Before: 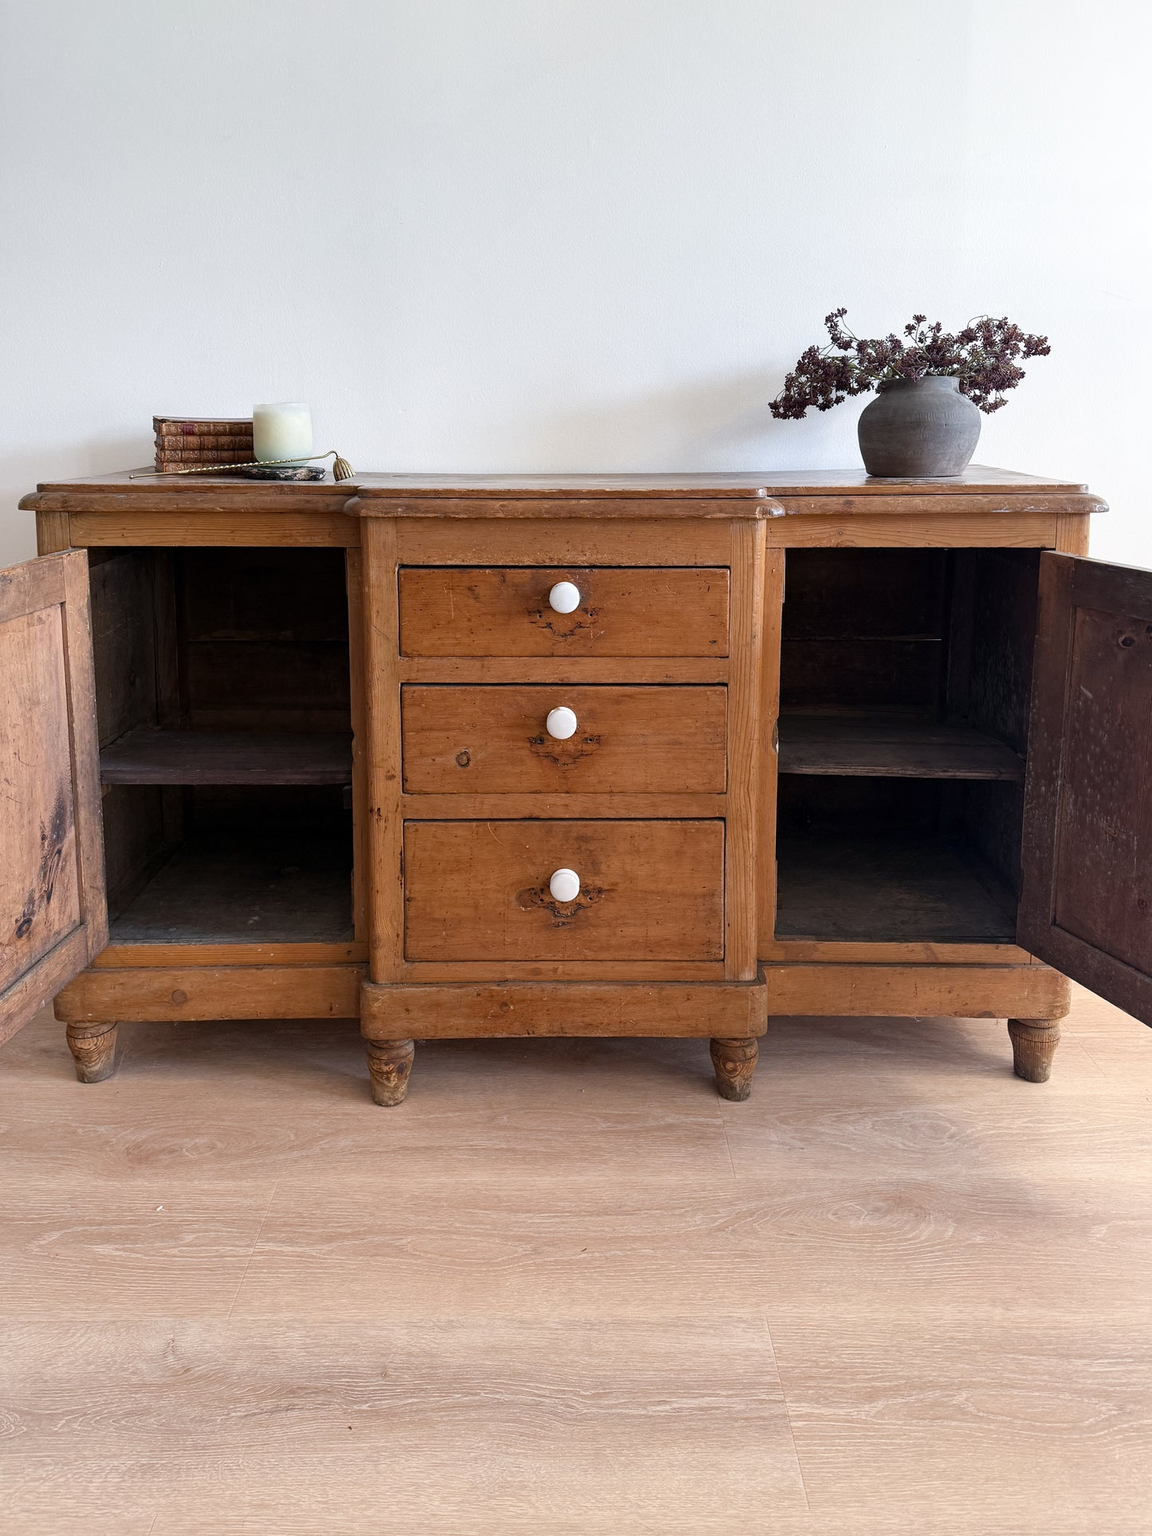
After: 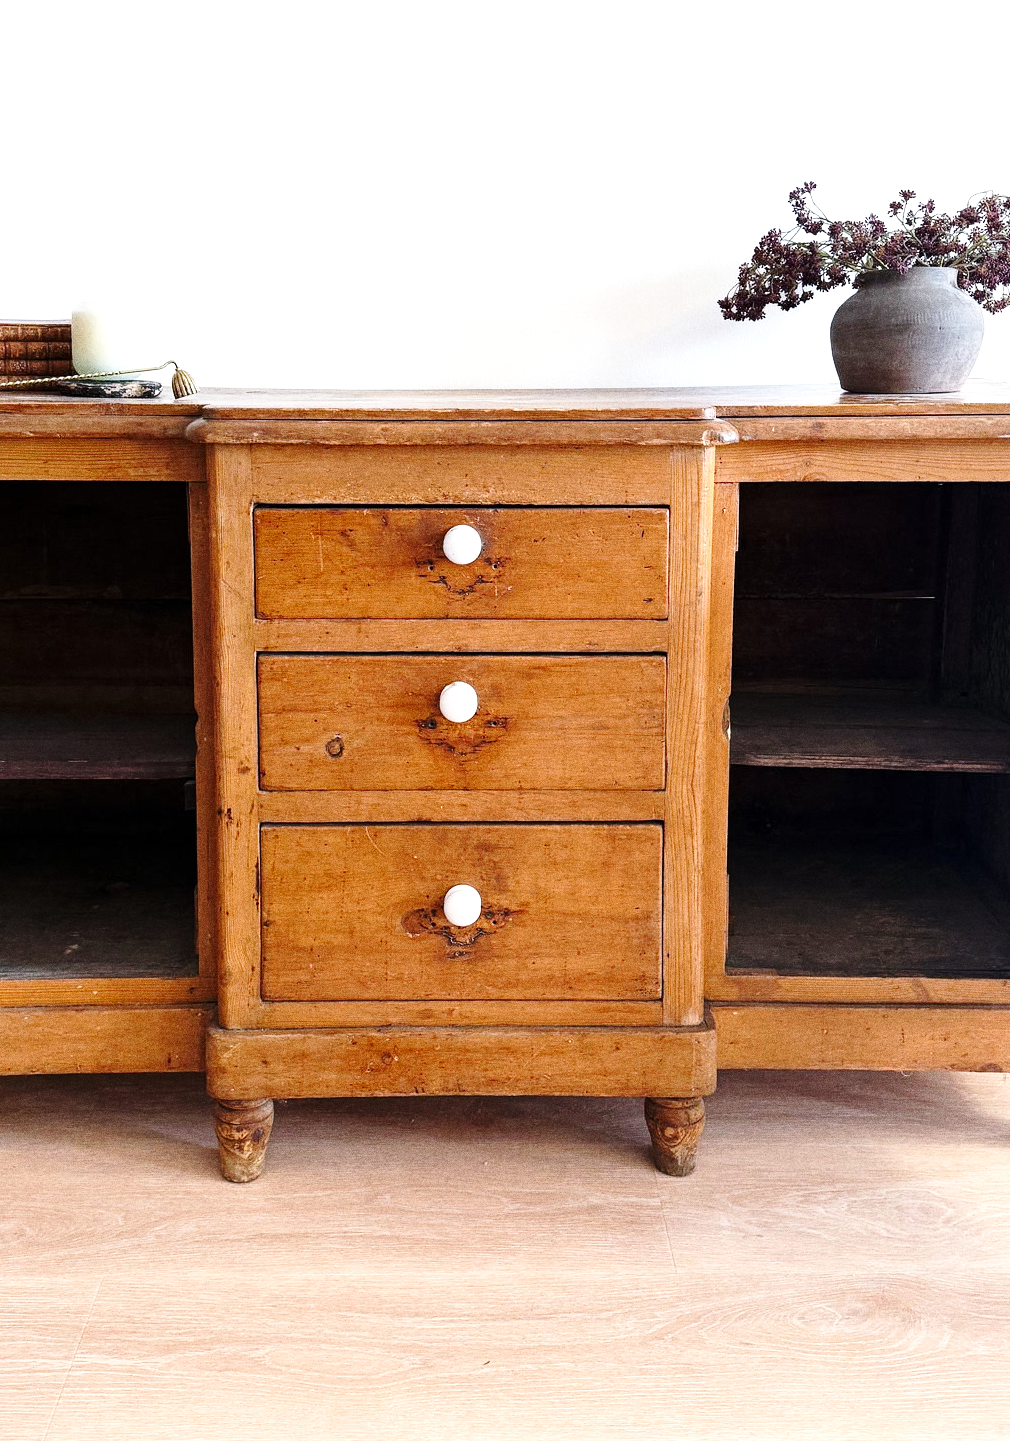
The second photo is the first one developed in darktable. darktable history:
levels: levels [0, 0.476, 0.951]
color balance: mode lift, gamma, gain (sRGB)
base curve: curves: ch0 [(0, 0) (0.028, 0.03) (0.121, 0.232) (0.46, 0.748) (0.859, 0.968) (1, 1)], preserve colors none
grain: coarseness 0.09 ISO, strength 40%
crop and rotate: left 17.046%, top 10.659%, right 12.989%, bottom 14.553%
